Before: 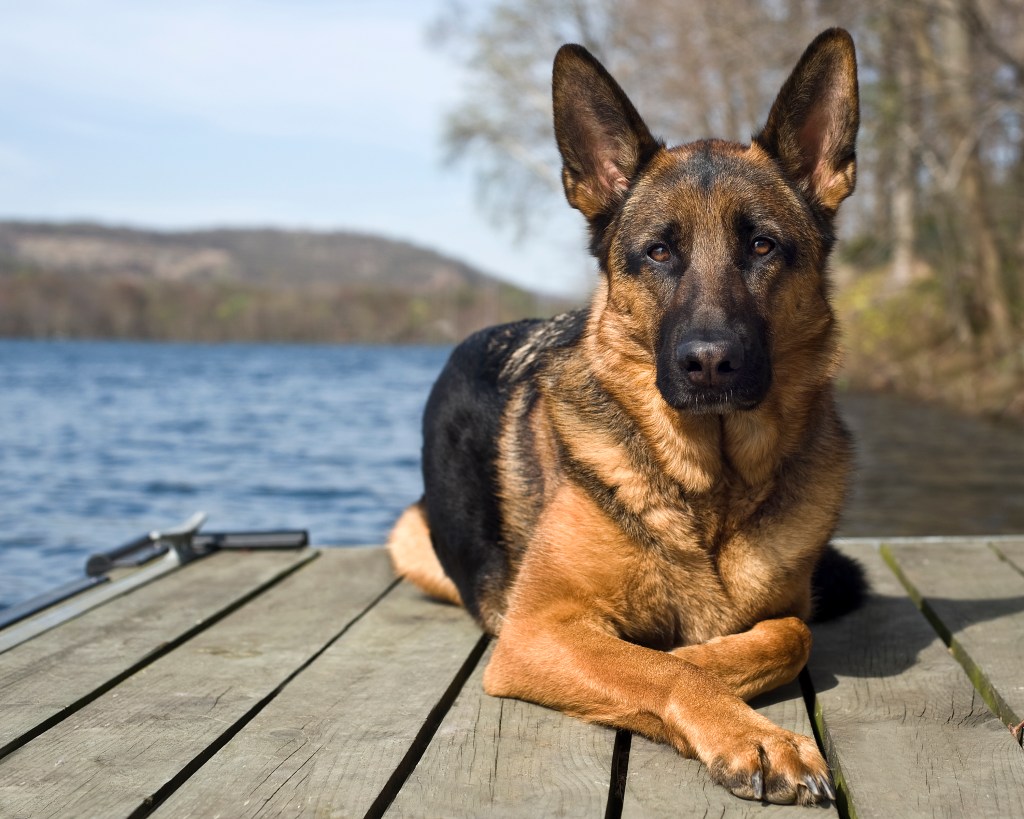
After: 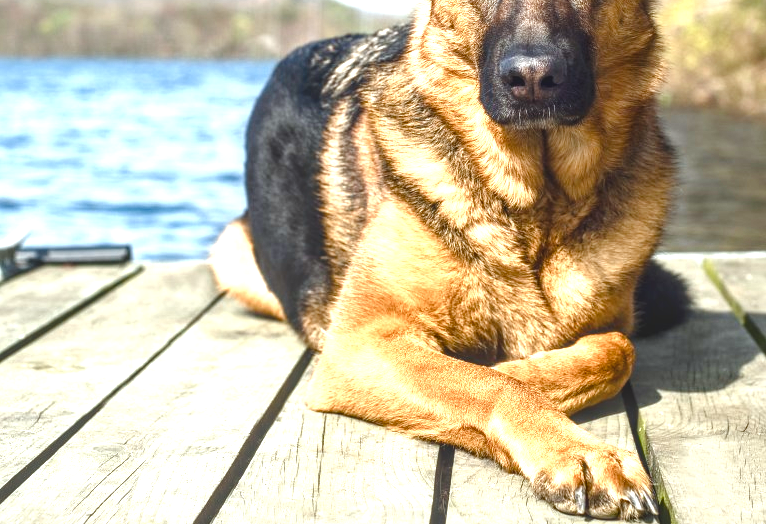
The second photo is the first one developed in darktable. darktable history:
exposure: black level correction 0, exposure 1.104 EV, compensate exposure bias true, compensate highlight preservation false
crop and rotate: left 17.344%, top 34.882%, right 7.829%, bottom 1.018%
color calibration: gray › normalize channels true, illuminant Planckian (black body), x 0.351, y 0.351, temperature 4771.09 K, gamut compression 0.01
color balance rgb: global offset › luminance 0.667%, perceptual saturation grading › global saturation 13.877%, perceptual saturation grading › highlights -30.479%, perceptual saturation grading › shadows 51.361%
tone equalizer: -8 EV -0.426 EV, -7 EV -0.387 EV, -6 EV -0.348 EV, -5 EV -0.183 EV, -3 EV 0.22 EV, -2 EV 0.357 EV, -1 EV 0.398 EV, +0 EV 0.434 EV, smoothing diameter 2.02%, edges refinement/feathering 18.79, mask exposure compensation -1.57 EV, filter diffusion 5
local contrast: highlights 5%, shadows 4%, detail 134%
